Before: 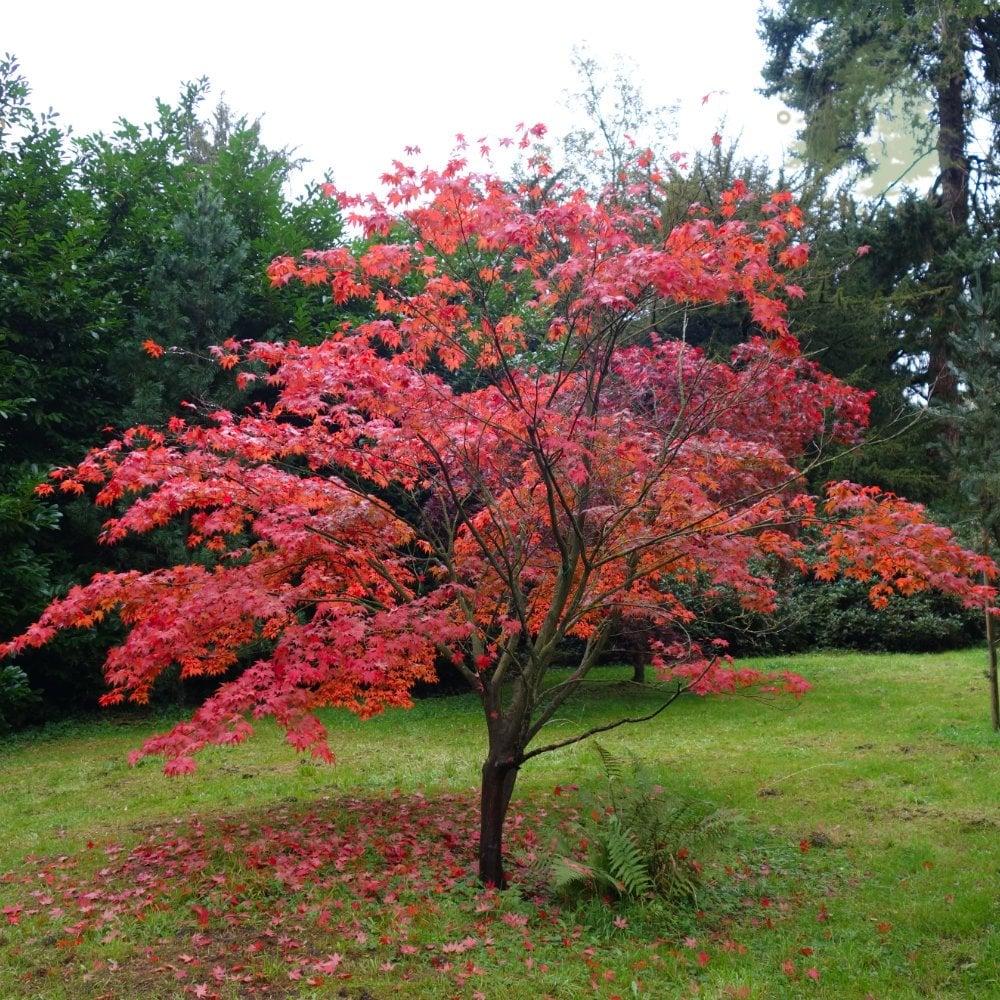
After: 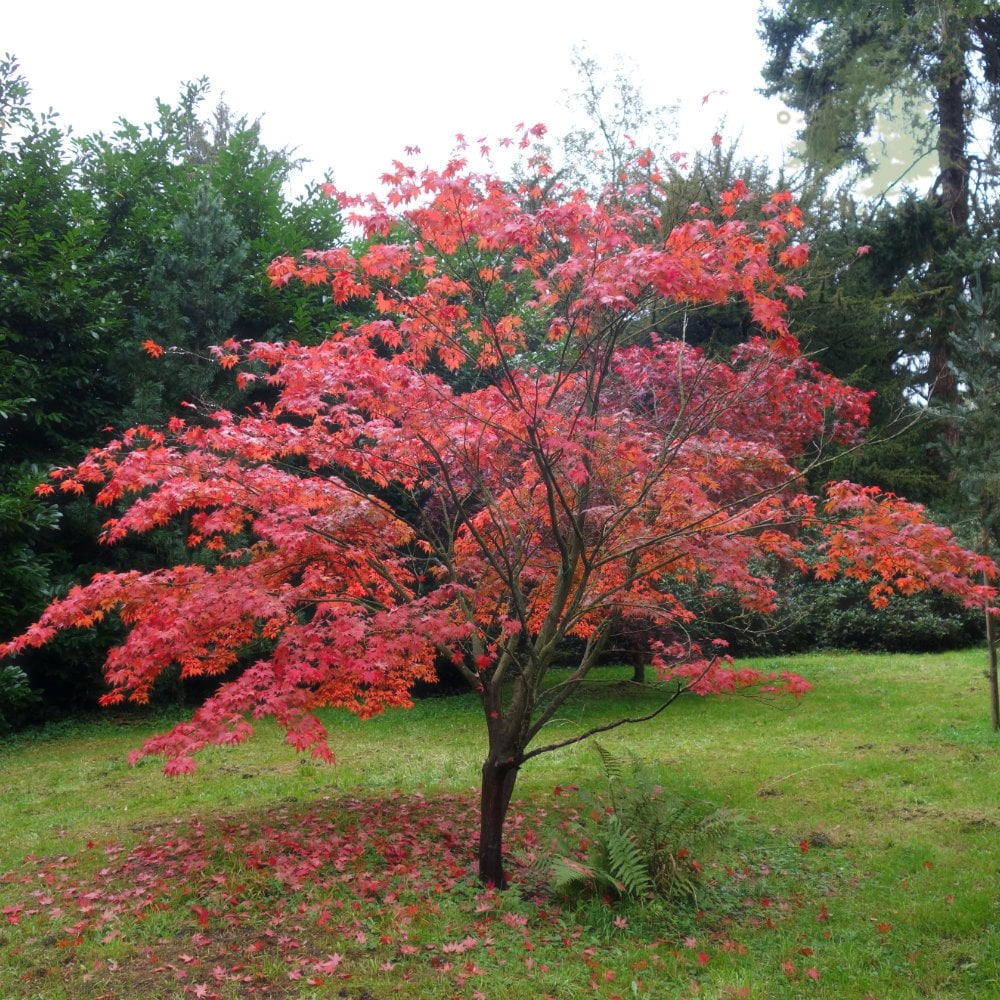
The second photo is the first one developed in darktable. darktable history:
haze removal: strength -0.1, adaptive false
exposure: black level correction 0.001, exposure 0.014 EV, compensate highlight preservation false
shadows and highlights: shadows 20.55, highlights -20.99, soften with gaussian
